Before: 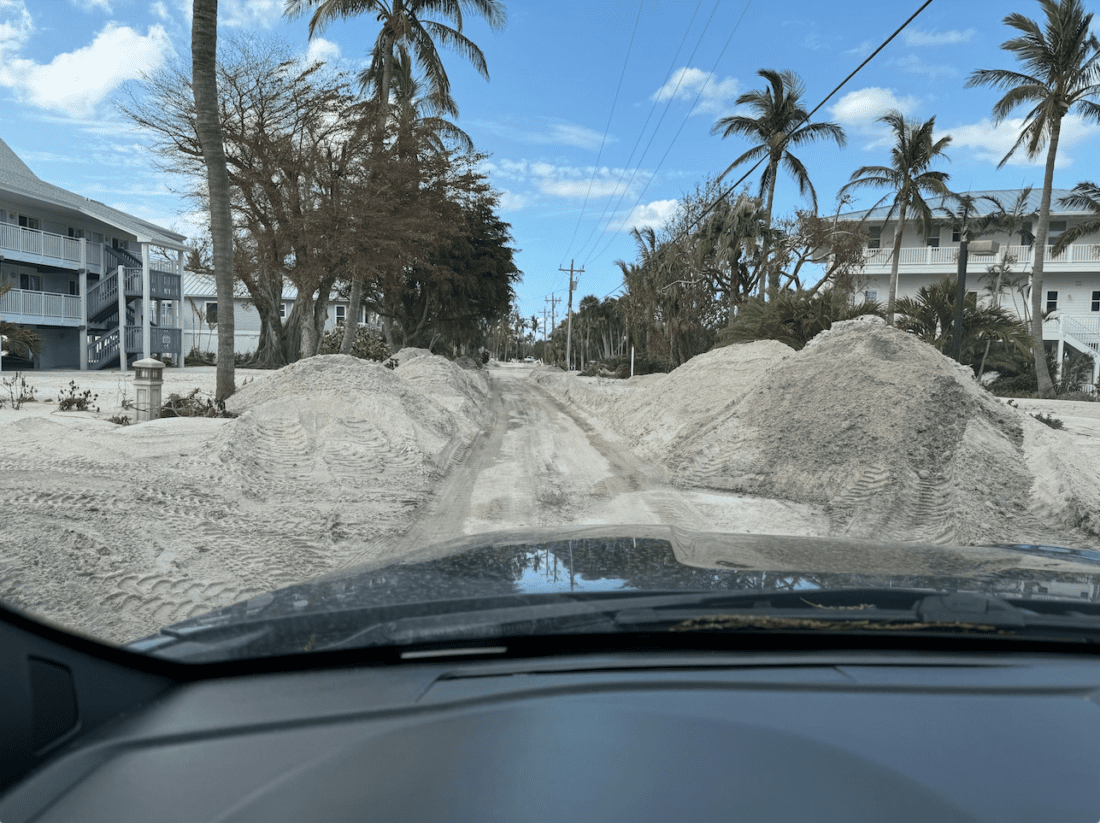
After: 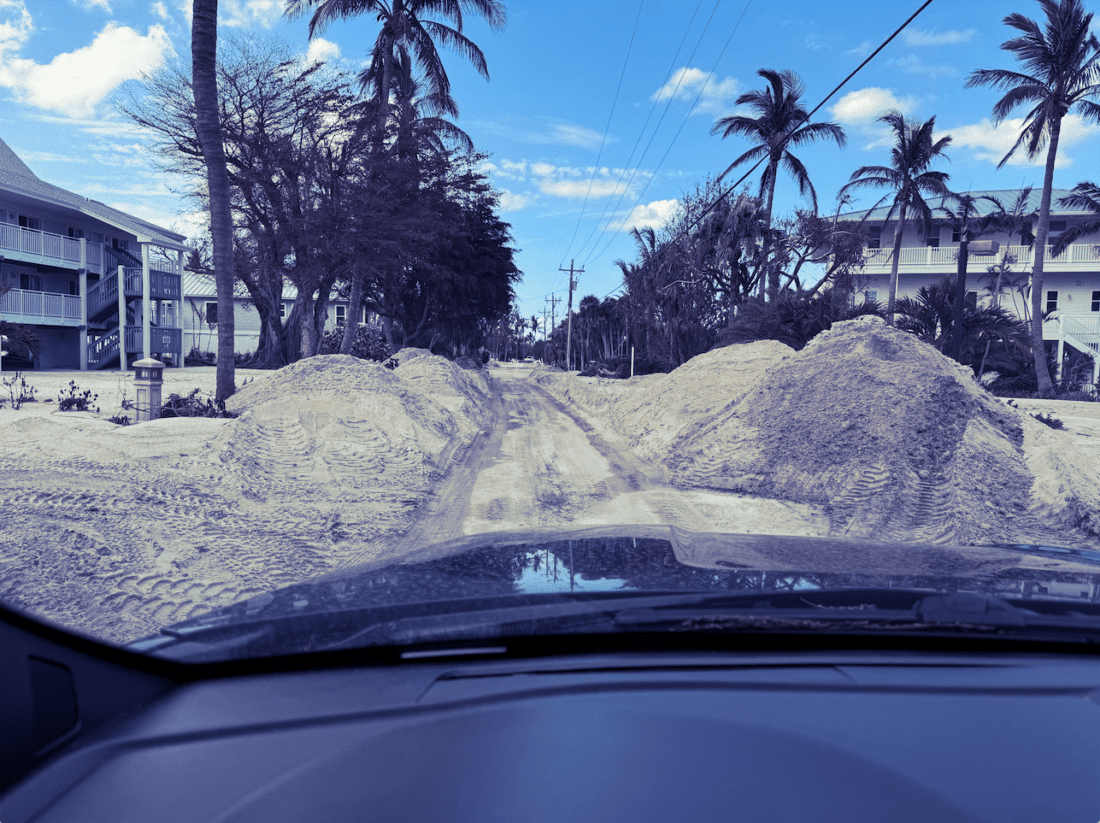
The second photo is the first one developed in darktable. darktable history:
color balance rgb: perceptual saturation grading › global saturation 35%, perceptual saturation grading › highlights -25%, perceptual saturation grading › shadows 50%
split-toning: shadows › hue 242.67°, shadows › saturation 0.733, highlights › hue 45.33°, highlights › saturation 0.667, balance -53.304, compress 21.15%
